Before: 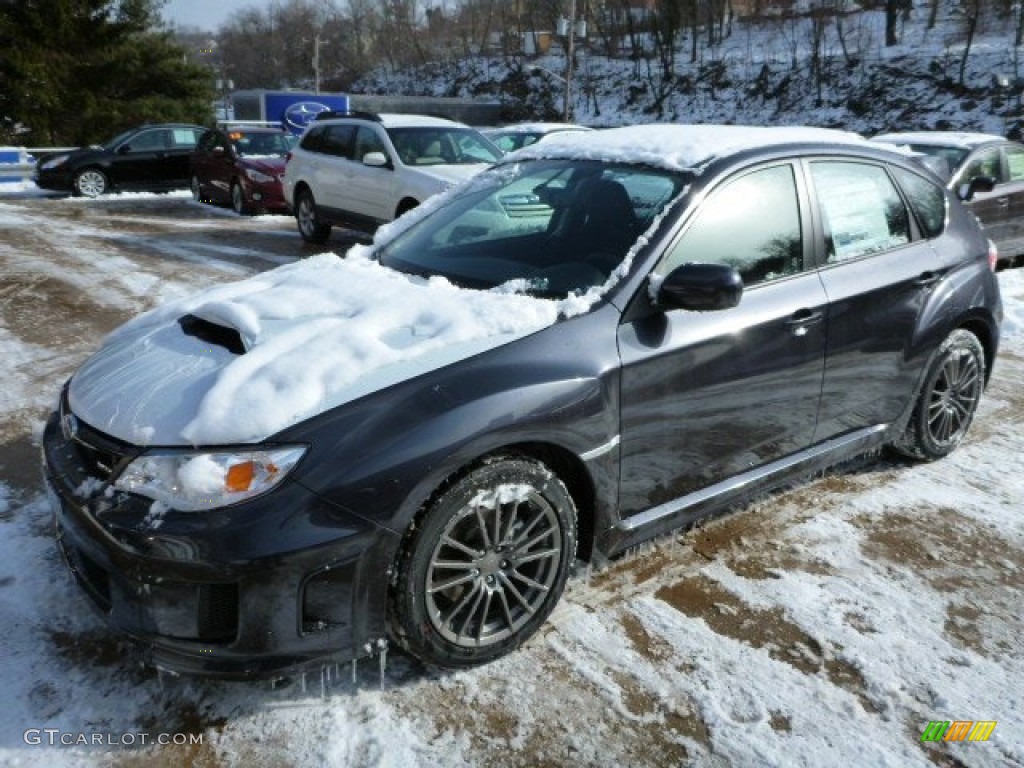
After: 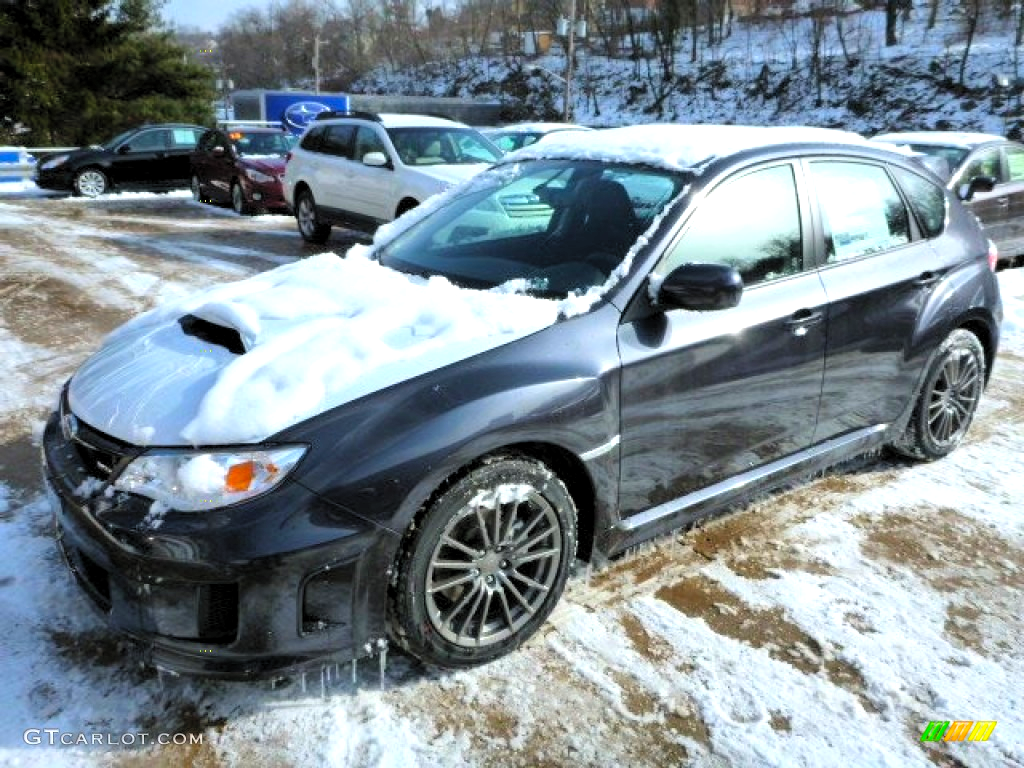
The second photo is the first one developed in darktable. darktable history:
contrast brightness saturation: contrast 0.067, brightness 0.17, saturation 0.415
levels: black 0.046%, levels [0.055, 0.477, 0.9]
